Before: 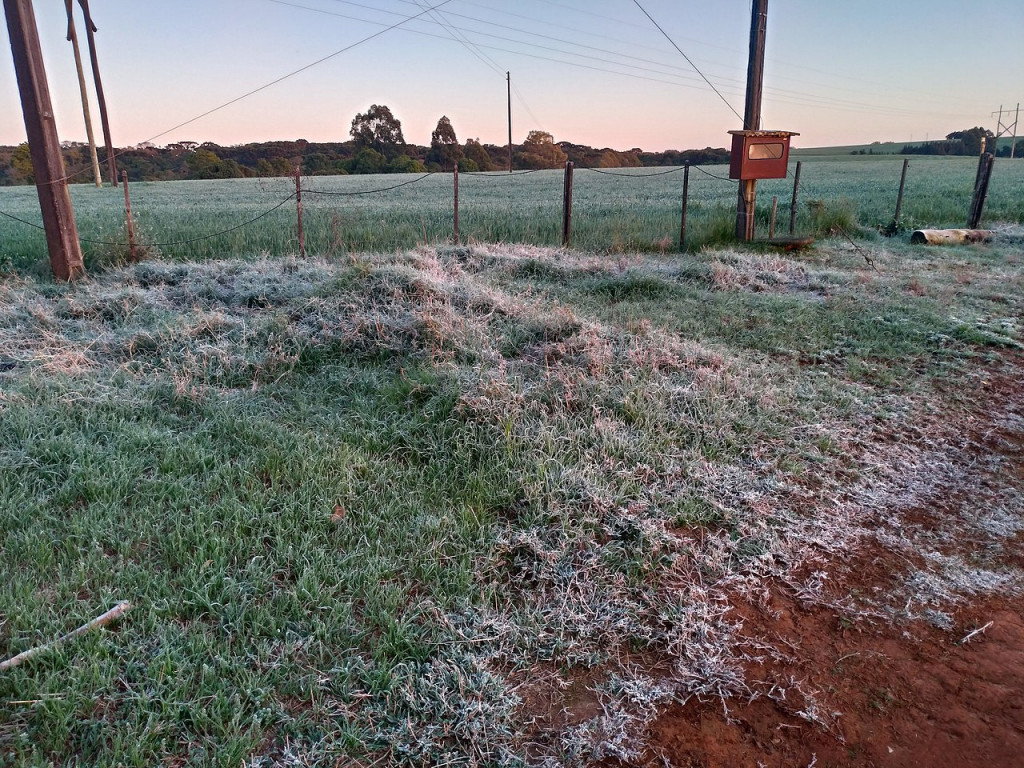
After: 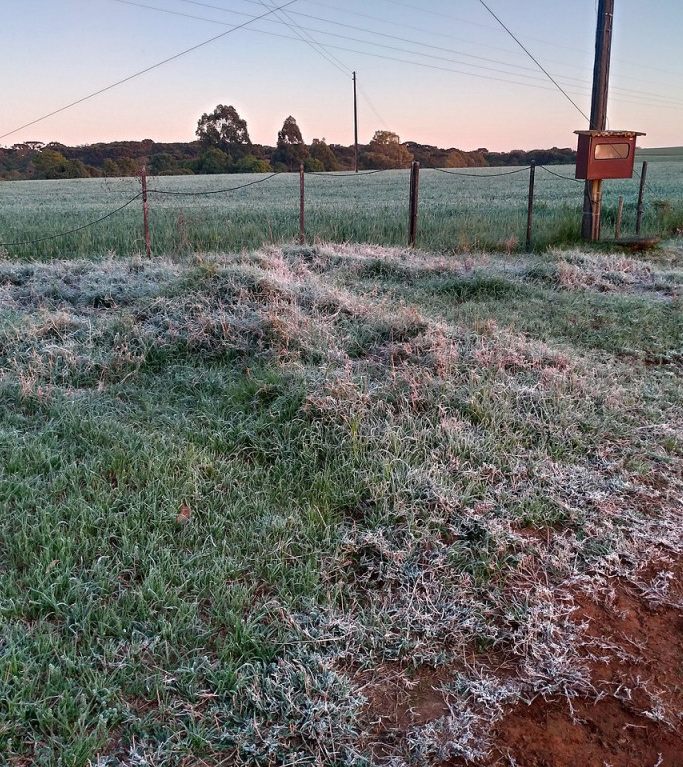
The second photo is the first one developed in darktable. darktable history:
crop and rotate: left 15.087%, right 18.148%
